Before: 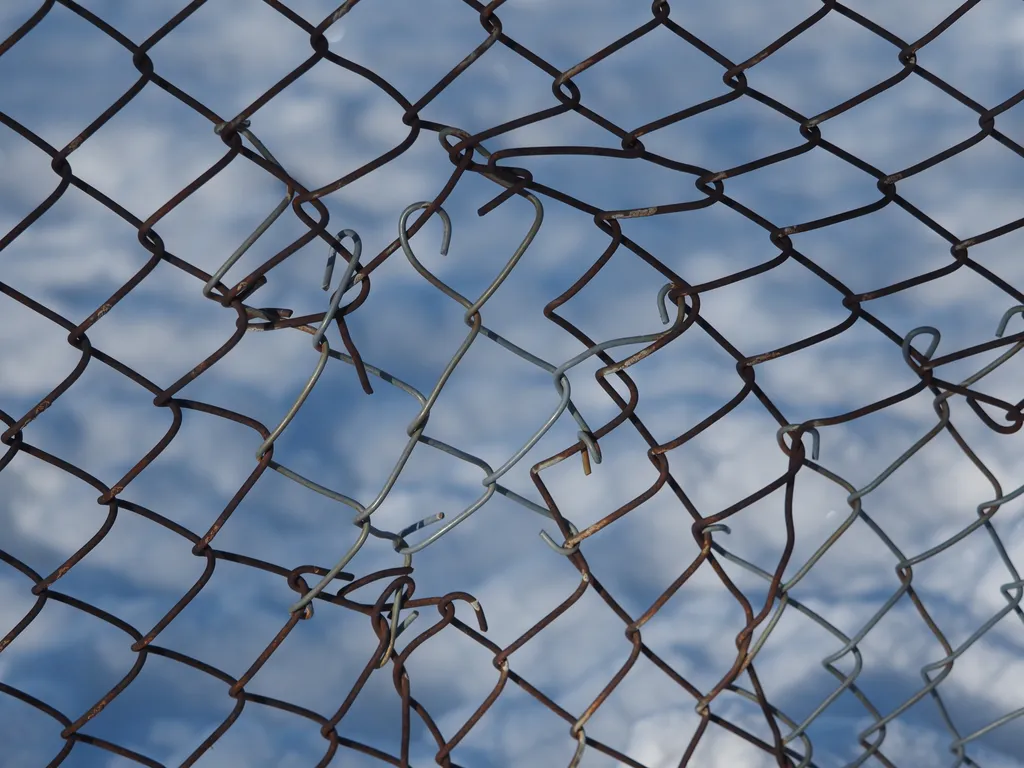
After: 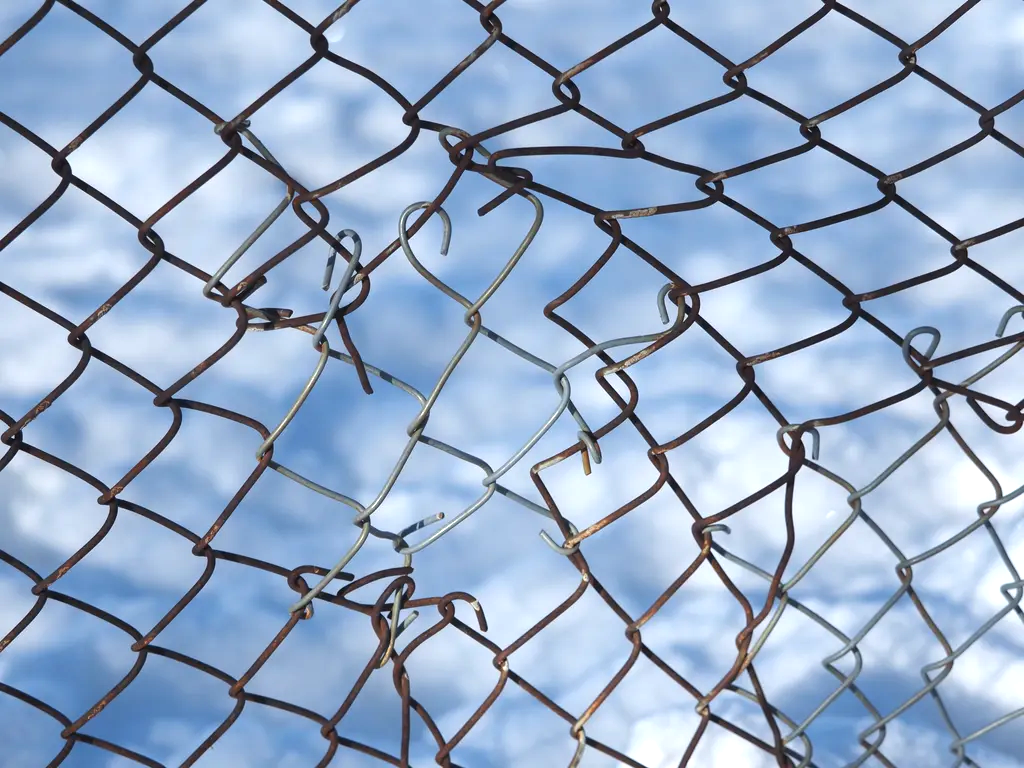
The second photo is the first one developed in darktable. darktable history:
exposure: black level correction 0, exposure 1.015 EV, compensate exposure bias true, compensate highlight preservation false
white balance: red 0.986, blue 1.01
